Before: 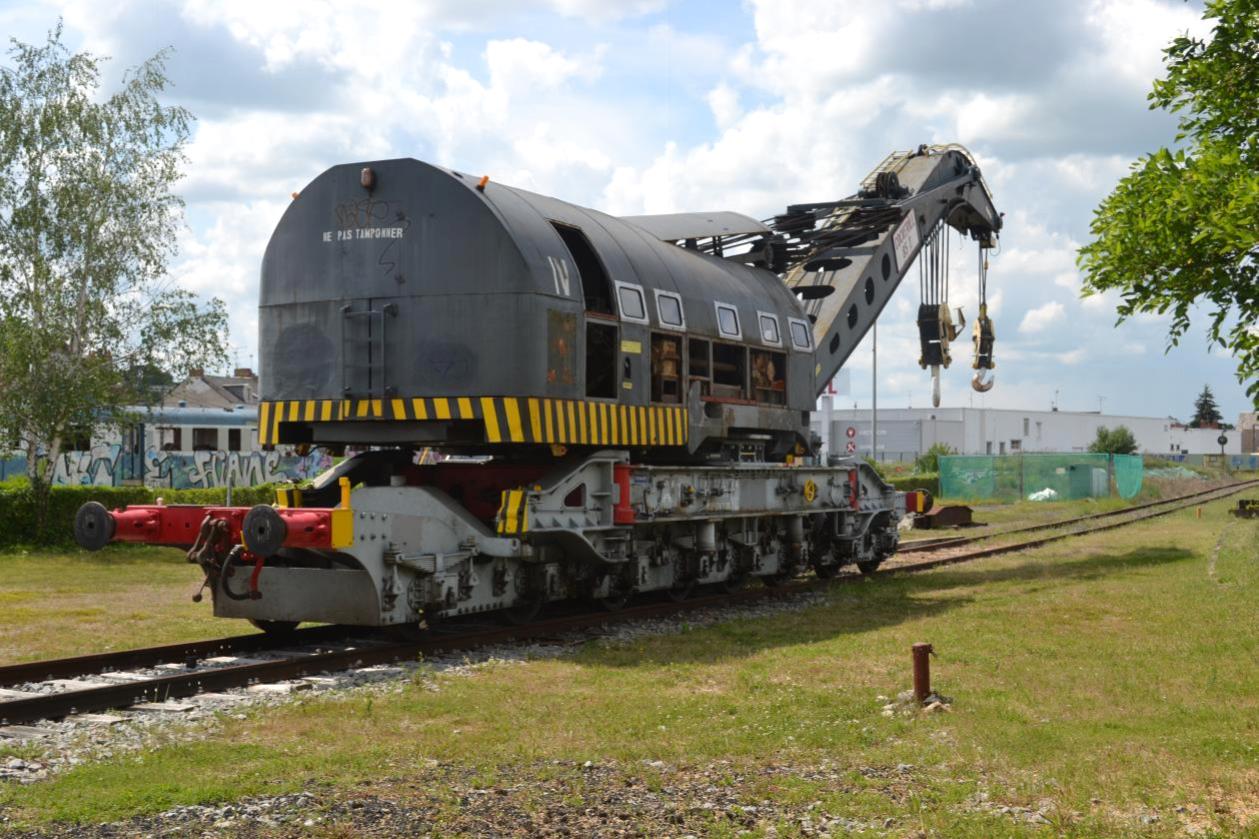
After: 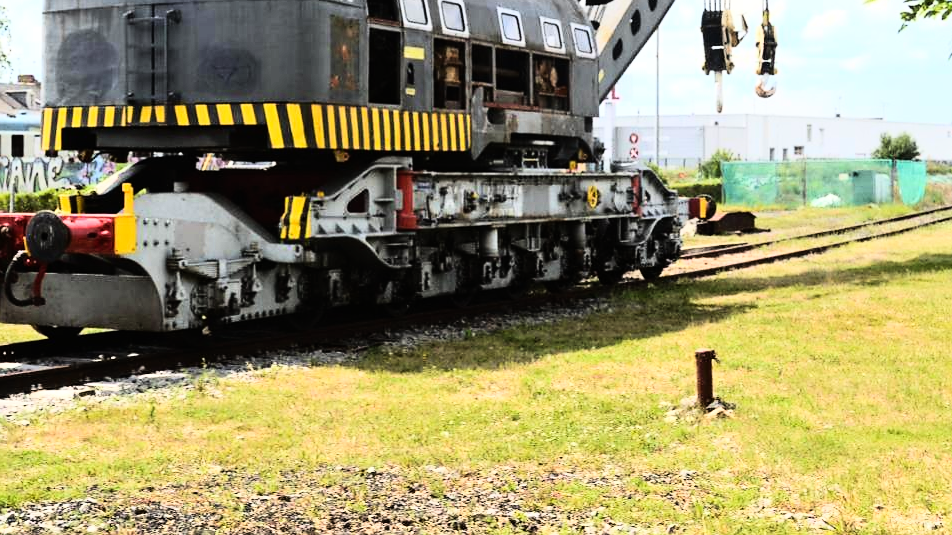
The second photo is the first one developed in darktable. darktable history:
sharpen: radius 1, threshold 1
crop and rotate: left 17.299%, top 35.115%, right 7.015%, bottom 1.024%
rgb curve: curves: ch0 [(0, 0) (0.21, 0.15) (0.24, 0.21) (0.5, 0.75) (0.75, 0.96) (0.89, 0.99) (1, 1)]; ch1 [(0, 0.02) (0.21, 0.13) (0.25, 0.2) (0.5, 0.67) (0.75, 0.9) (0.89, 0.97) (1, 1)]; ch2 [(0, 0.02) (0.21, 0.13) (0.25, 0.2) (0.5, 0.67) (0.75, 0.9) (0.89, 0.97) (1, 1)], compensate middle gray true
exposure: exposure 0.2 EV, compensate highlight preservation false
